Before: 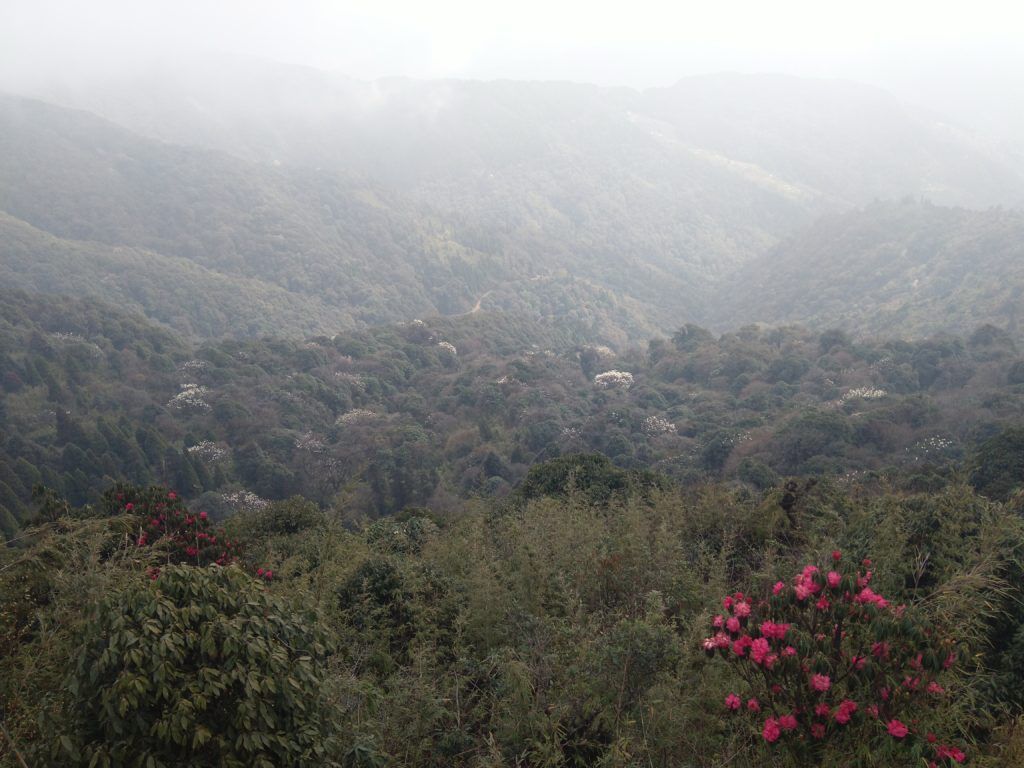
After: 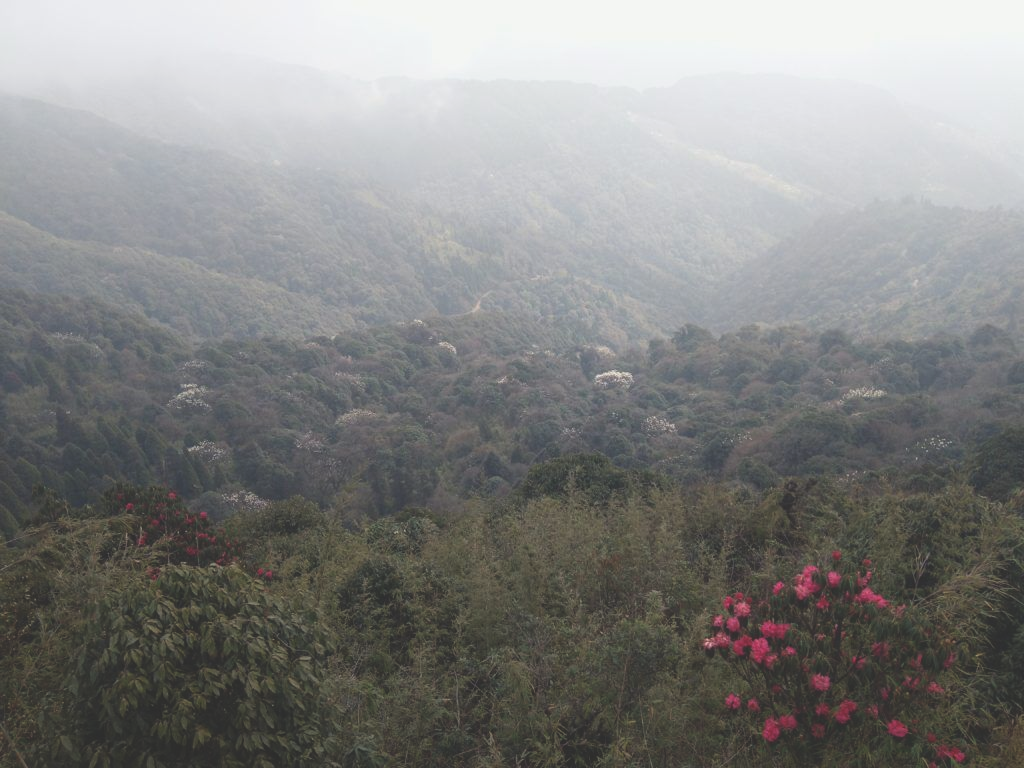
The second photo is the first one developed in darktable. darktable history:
exposure: black level correction -0.025, exposure -0.119 EV, compensate exposure bias true, compensate highlight preservation false
